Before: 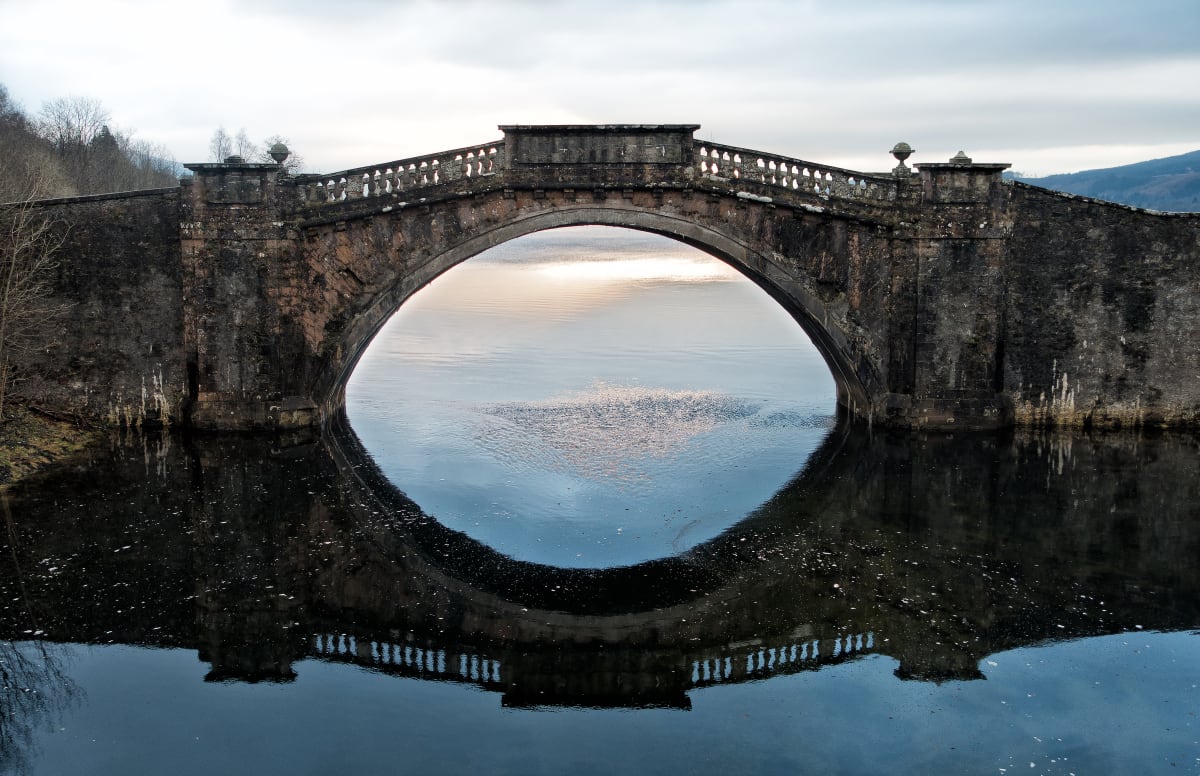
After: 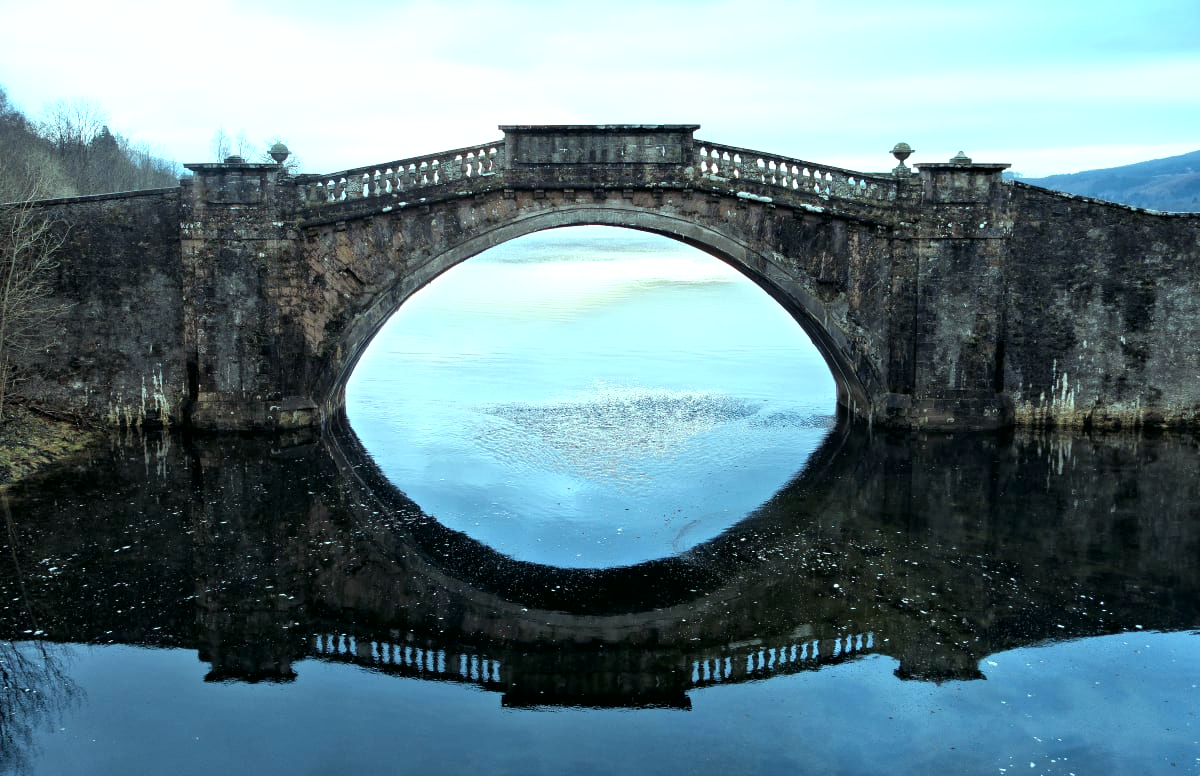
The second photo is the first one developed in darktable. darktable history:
exposure: black level correction 0.001, exposure 0.5 EV, compensate exposure bias true, compensate highlight preservation false
white balance: red 0.98, blue 1.034
tone equalizer: on, module defaults
color balance: mode lift, gamma, gain (sRGB), lift [0.997, 0.979, 1.021, 1.011], gamma [1, 1.084, 0.916, 0.998], gain [1, 0.87, 1.13, 1.101], contrast 4.55%, contrast fulcrum 38.24%, output saturation 104.09%
